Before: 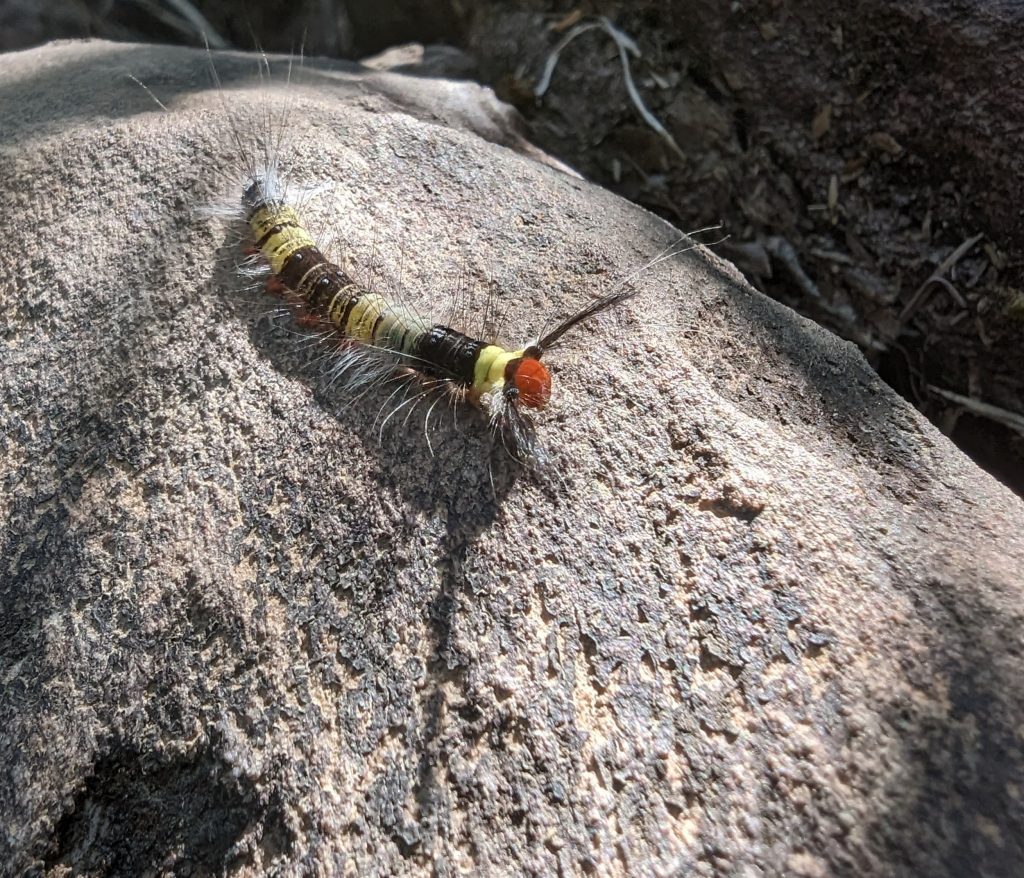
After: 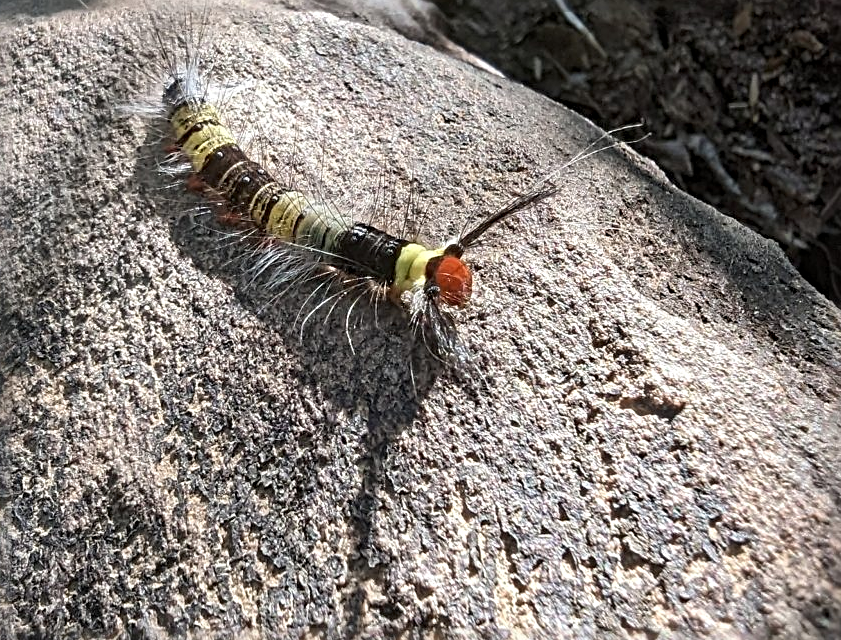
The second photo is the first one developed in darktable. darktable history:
sharpen: radius 4.891
color zones: curves: ch0 [(0.068, 0.464) (0.25, 0.5) (0.48, 0.508) (0.75, 0.536) (0.886, 0.476) (0.967, 0.456)]; ch1 [(0.066, 0.456) (0.25, 0.5) (0.616, 0.508) (0.746, 0.56) (0.934, 0.444)], mix -121.42%
crop: left 7.784%, top 11.62%, right 10.021%, bottom 15.475%
